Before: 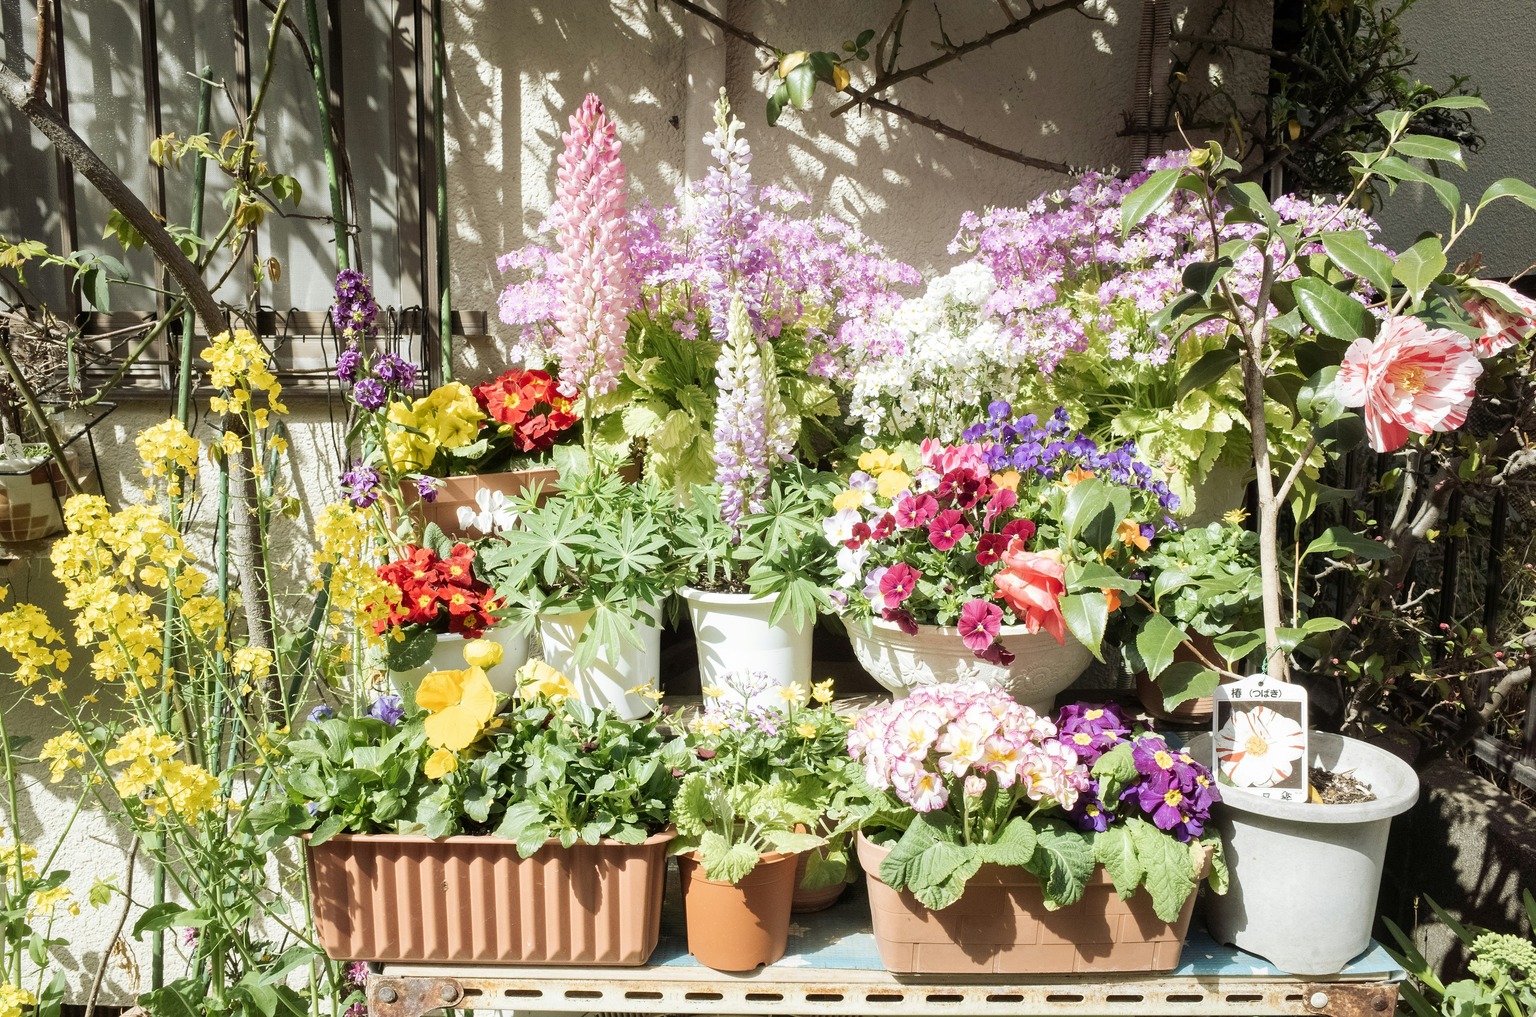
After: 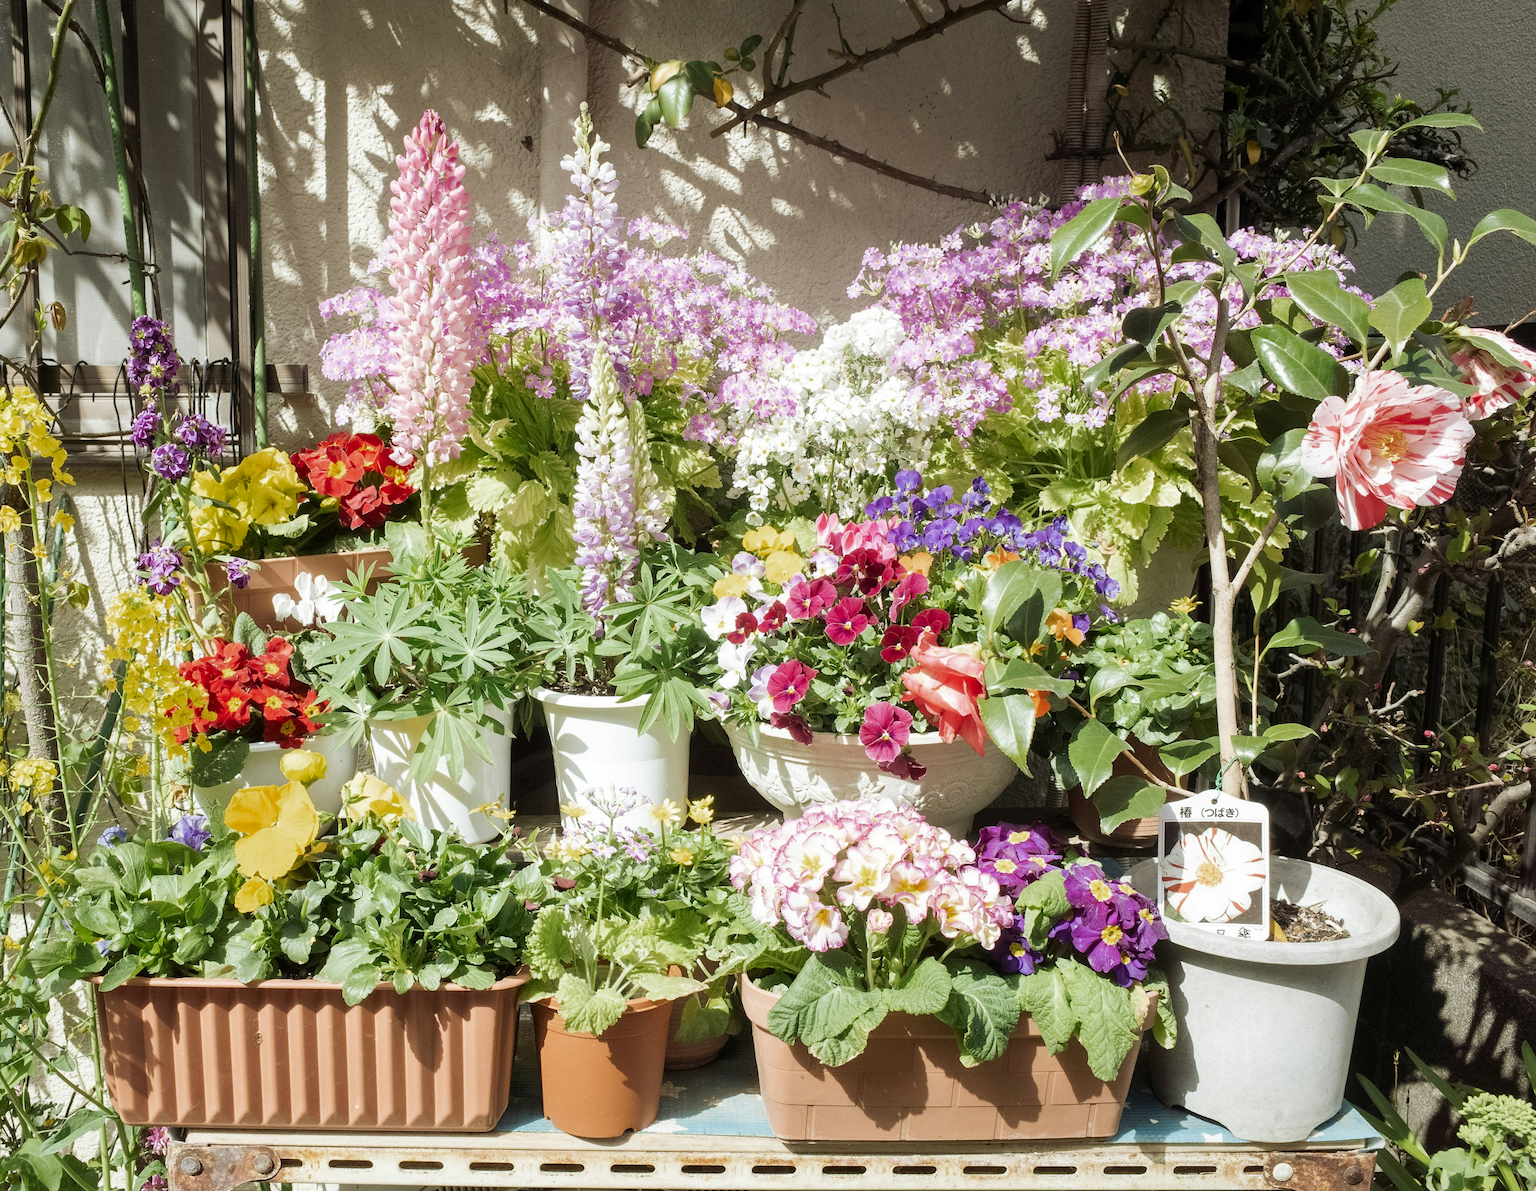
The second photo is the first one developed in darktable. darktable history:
crop and rotate: left 14.613%
color zones: curves: ch0 [(0, 0.444) (0.143, 0.442) (0.286, 0.441) (0.429, 0.441) (0.571, 0.441) (0.714, 0.441) (0.857, 0.442) (1, 0.444)]
